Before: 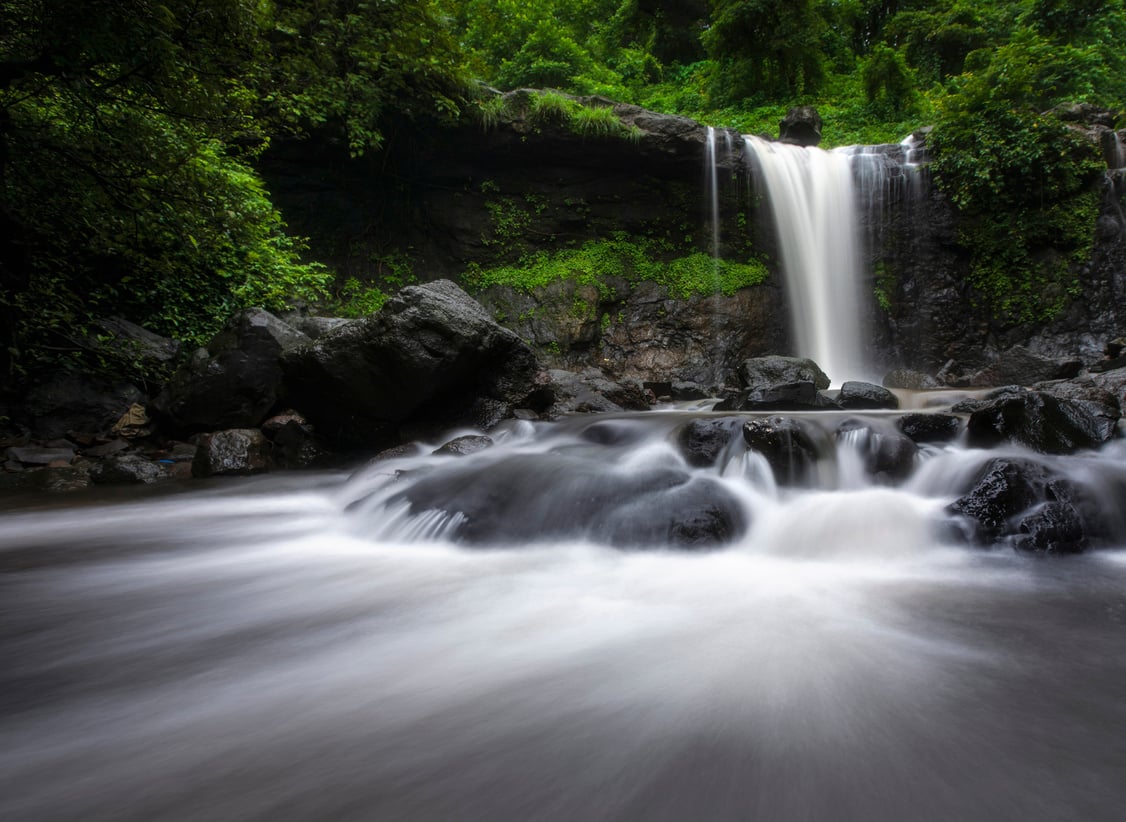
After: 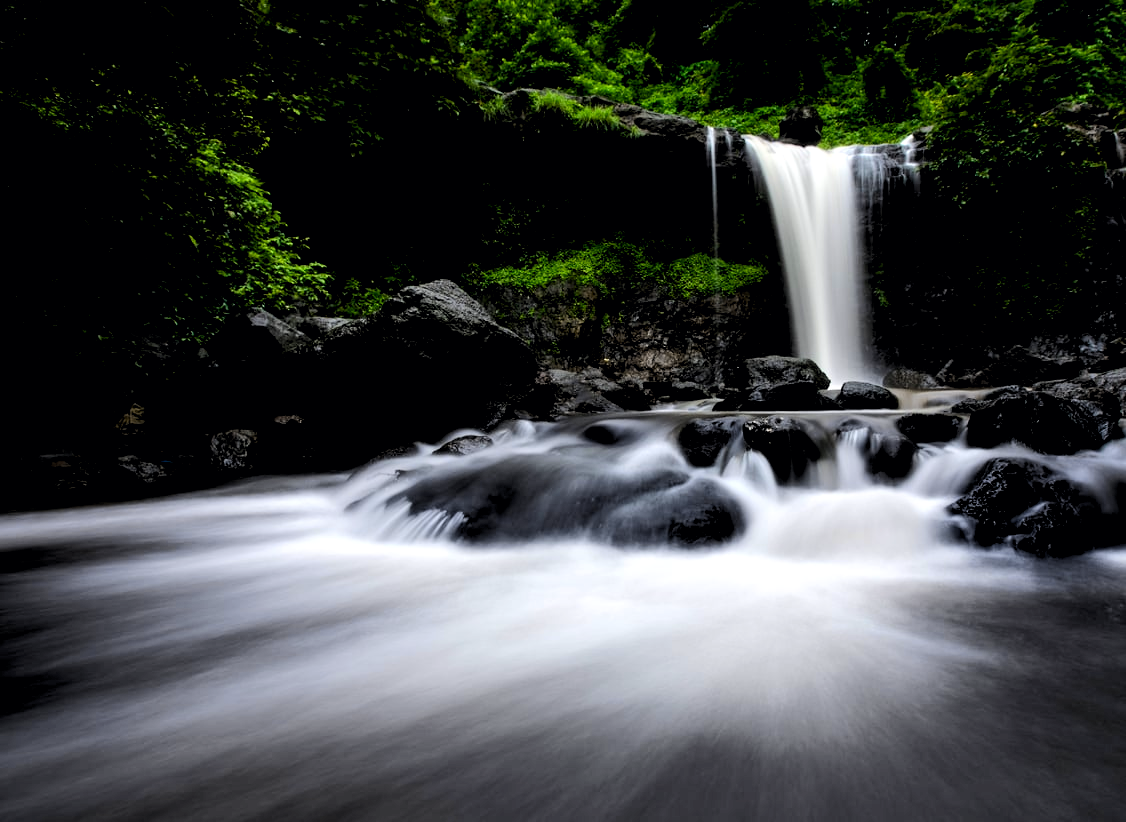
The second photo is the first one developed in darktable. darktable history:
rgb levels: levels [[0.034, 0.472, 0.904], [0, 0.5, 1], [0, 0.5, 1]]
sharpen: radius 5.325, amount 0.312, threshold 26.433
tone curve: curves: ch0 [(0, 0) (0.126, 0.086) (0.338, 0.327) (0.494, 0.55) (0.703, 0.762) (1, 1)]; ch1 [(0, 0) (0.346, 0.324) (0.45, 0.431) (0.5, 0.5) (0.522, 0.517) (0.55, 0.578) (1, 1)]; ch2 [(0, 0) (0.44, 0.424) (0.501, 0.499) (0.554, 0.563) (0.622, 0.667) (0.707, 0.746) (1, 1)], color space Lab, independent channels, preserve colors none
